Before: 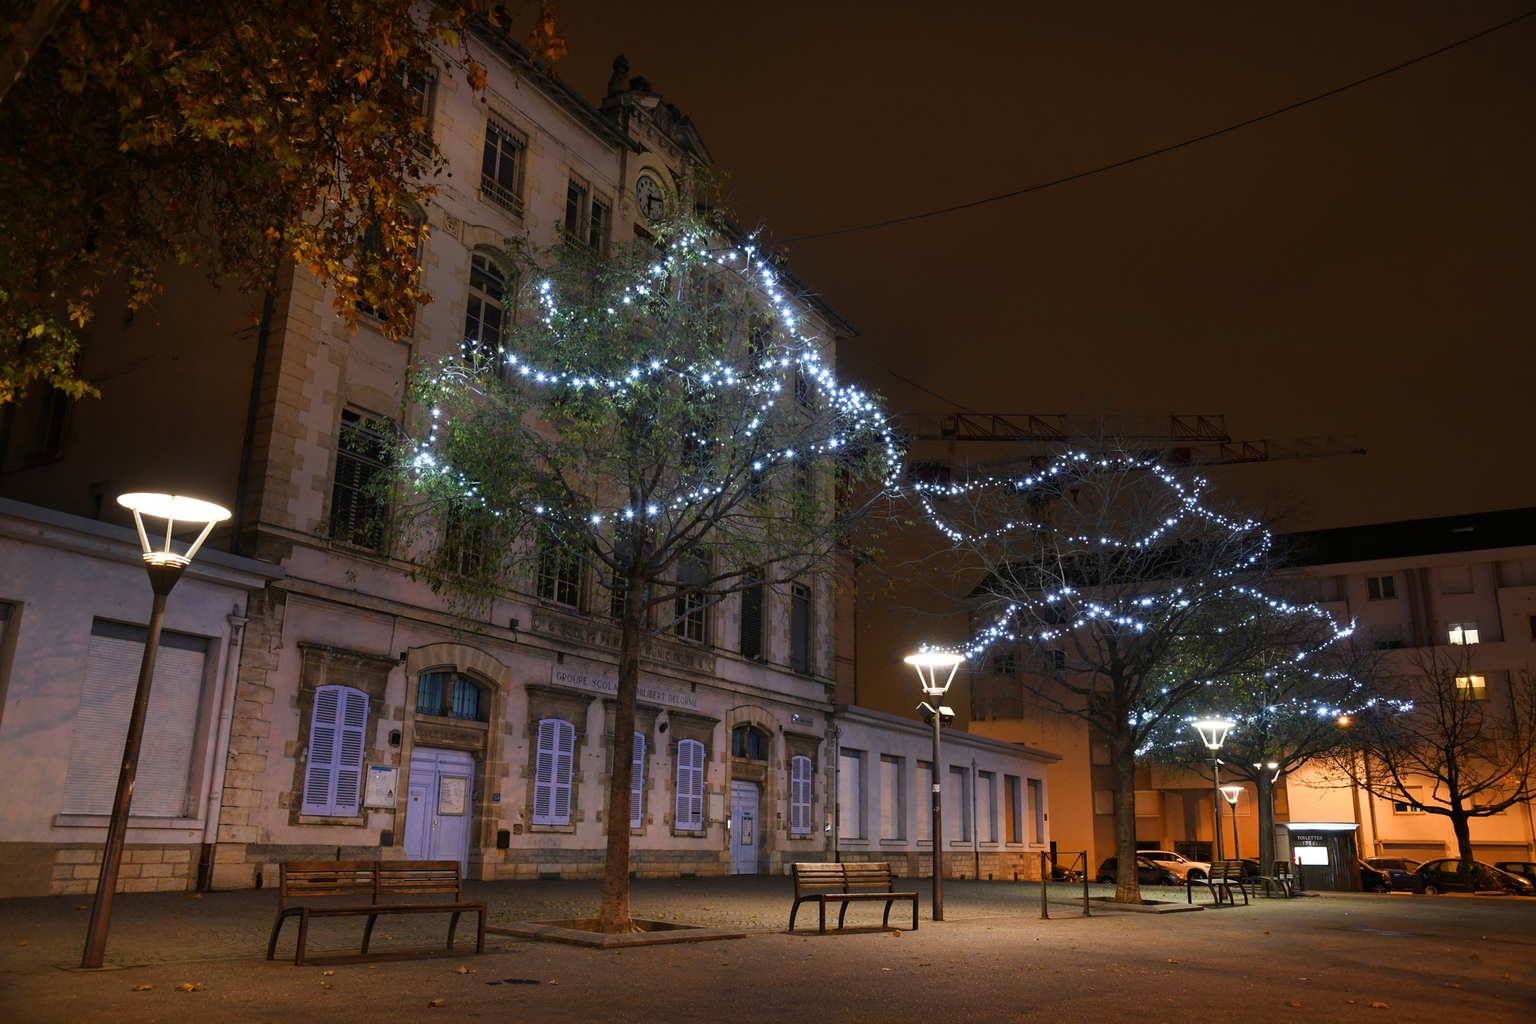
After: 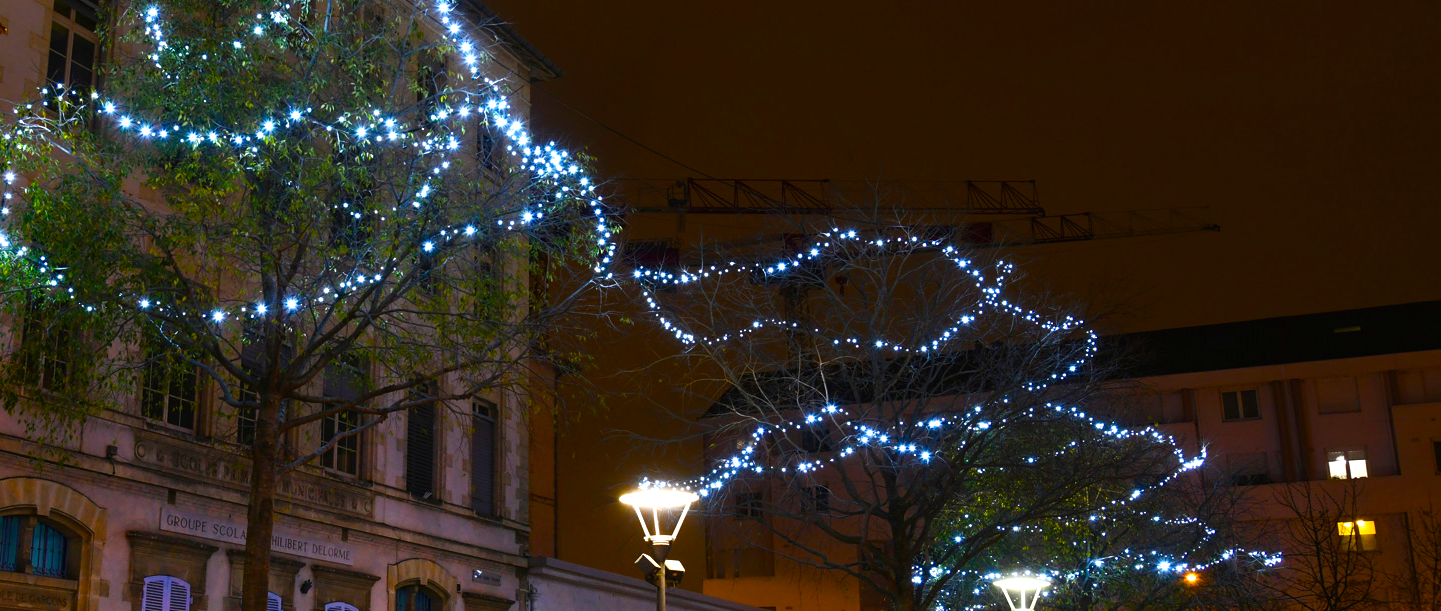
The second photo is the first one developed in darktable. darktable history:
color balance rgb: linear chroma grading › global chroma 9%, perceptual saturation grading › global saturation 36%, perceptual saturation grading › shadows 35%, perceptual brilliance grading › global brilliance 15%, perceptual brilliance grading › shadows -35%, global vibrance 15%
crop and rotate: left 27.938%, top 27.046%, bottom 27.046%
contrast brightness saturation: contrast -0.02, brightness -0.01, saturation 0.03
